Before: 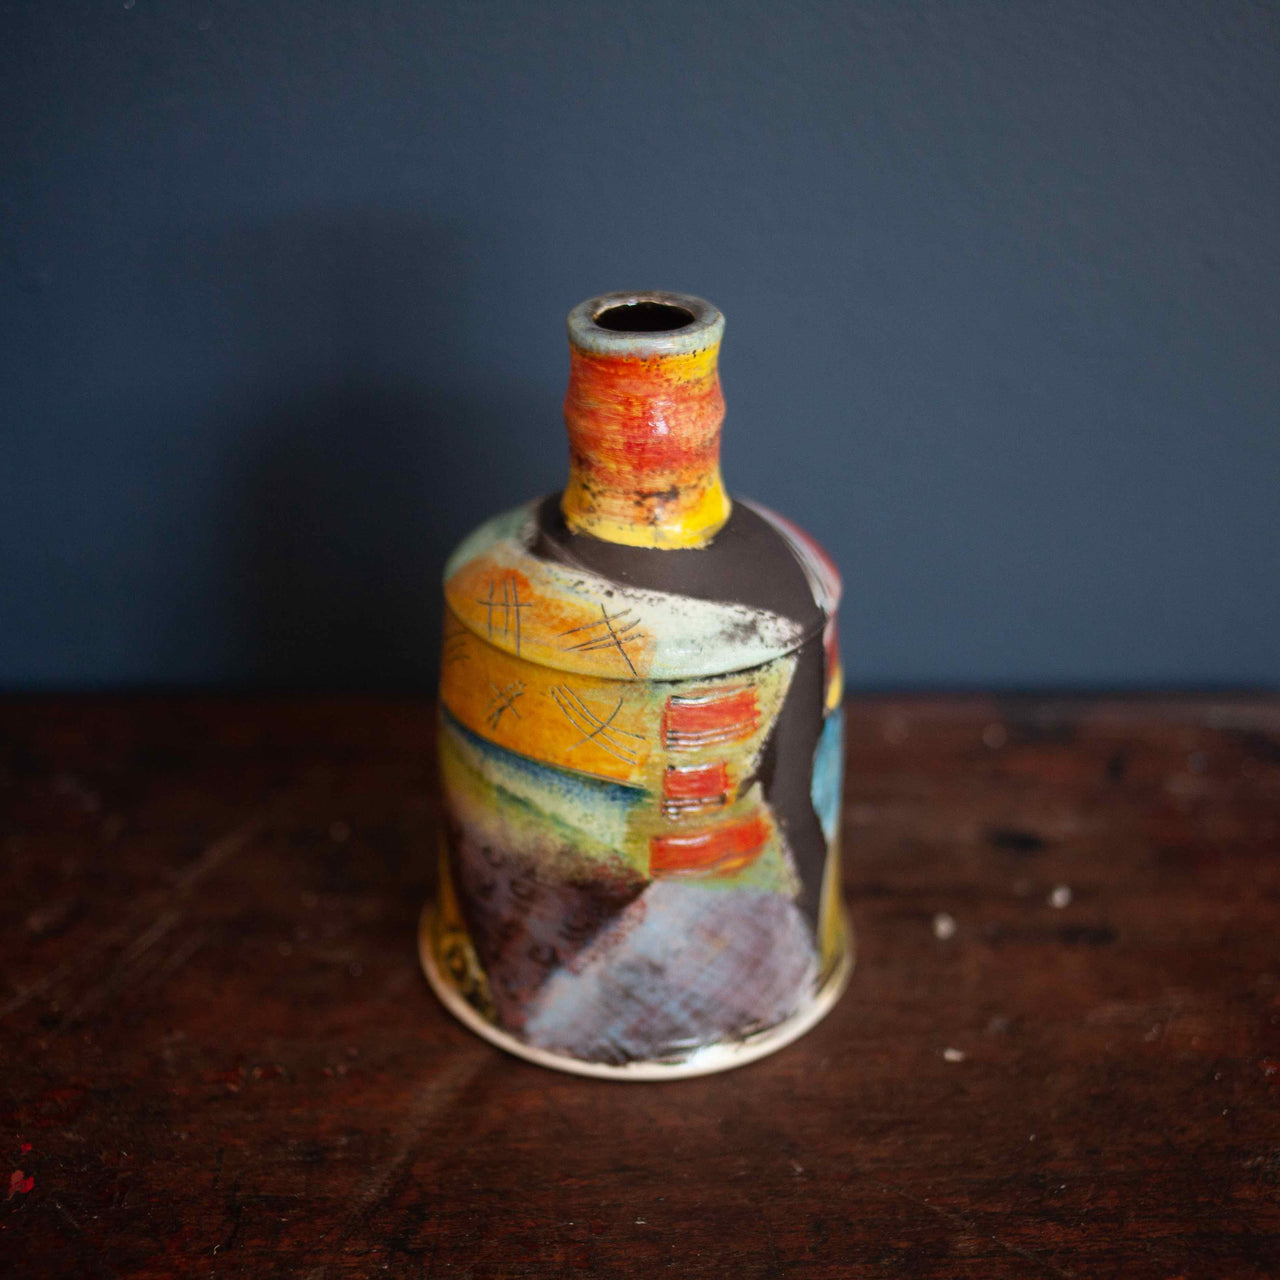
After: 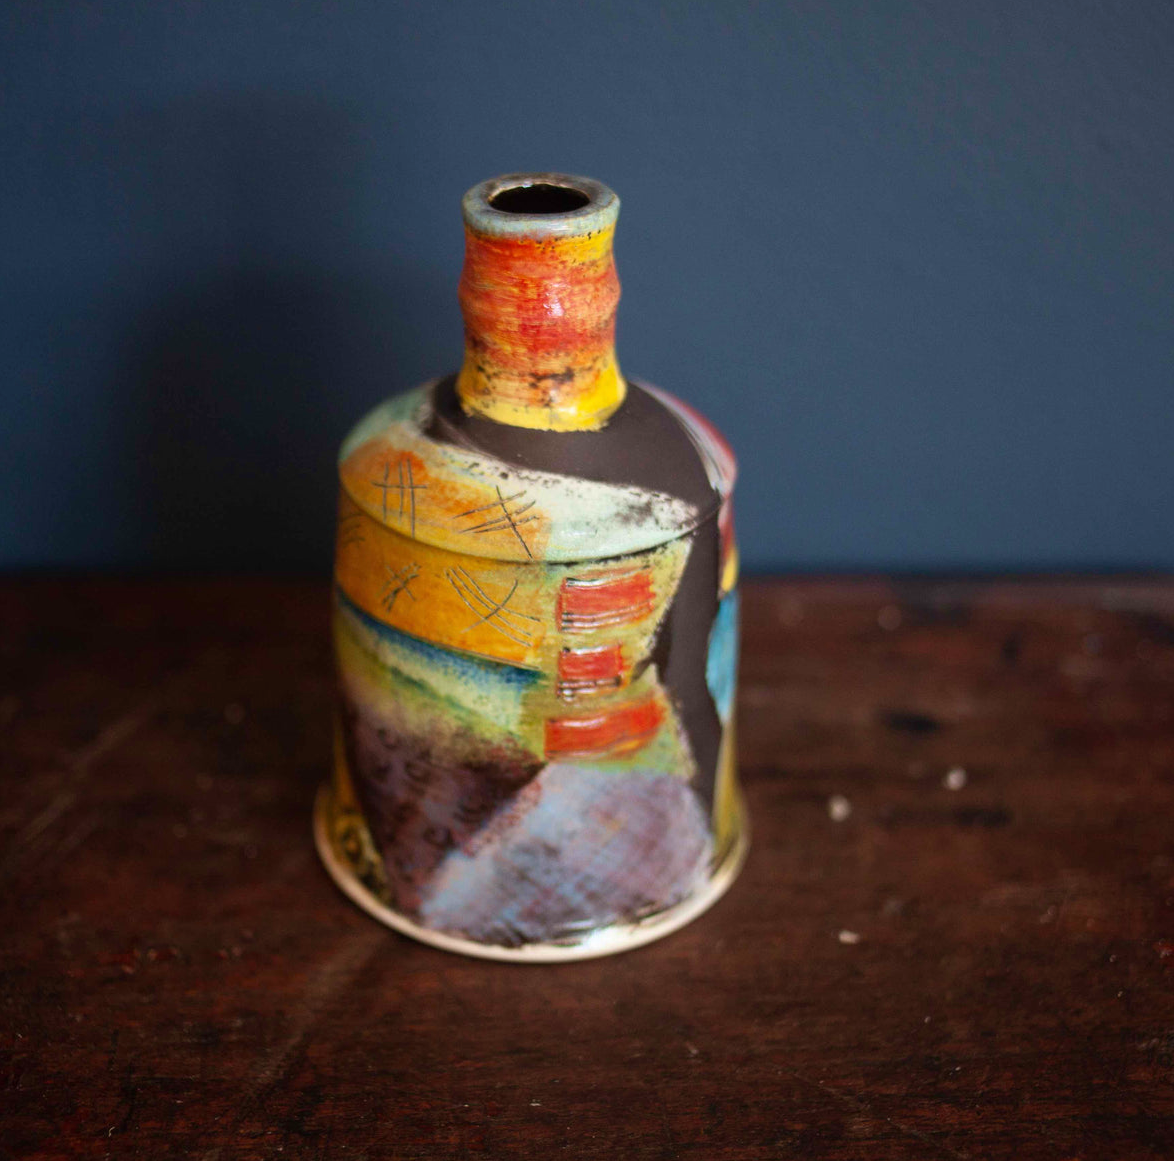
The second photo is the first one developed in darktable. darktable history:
crop and rotate: left 8.262%, top 9.226%
velvia: on, module defaults
